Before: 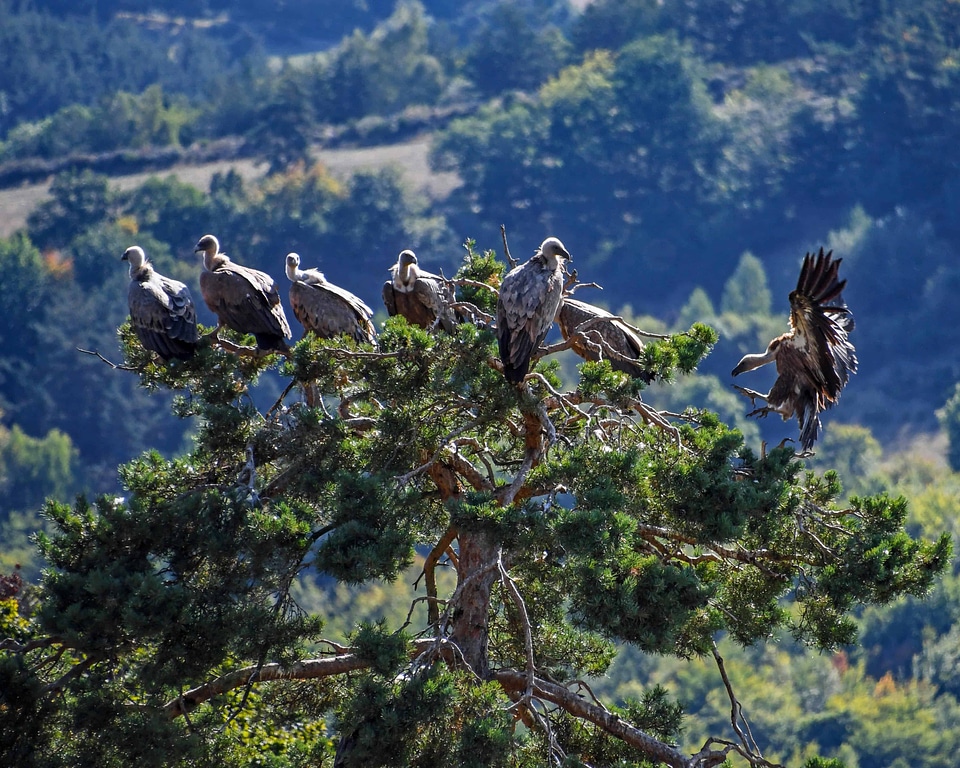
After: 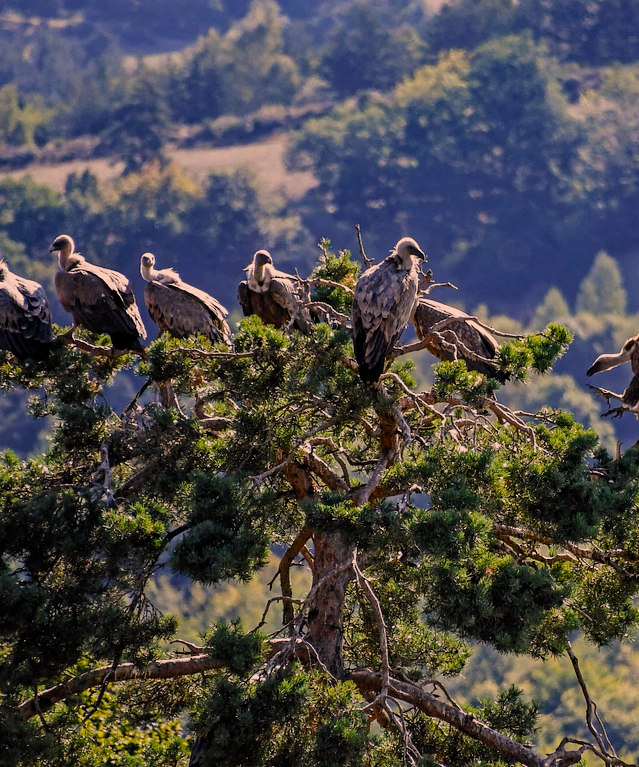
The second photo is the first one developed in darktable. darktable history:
filmic rgb: black relative exposure -7.97 EV, white relative exposure 3.96 EV, threshold 3 EV, hardness 4.21, contrast 0.997, preserve chrominance no, color science v3 (2019), use custom middle-gray values true, enable highlight reconstruction true
color correction: highlights a* 17.66, highlights b* 18.47
crop and rotate: left 15.129%, right 18.252%
